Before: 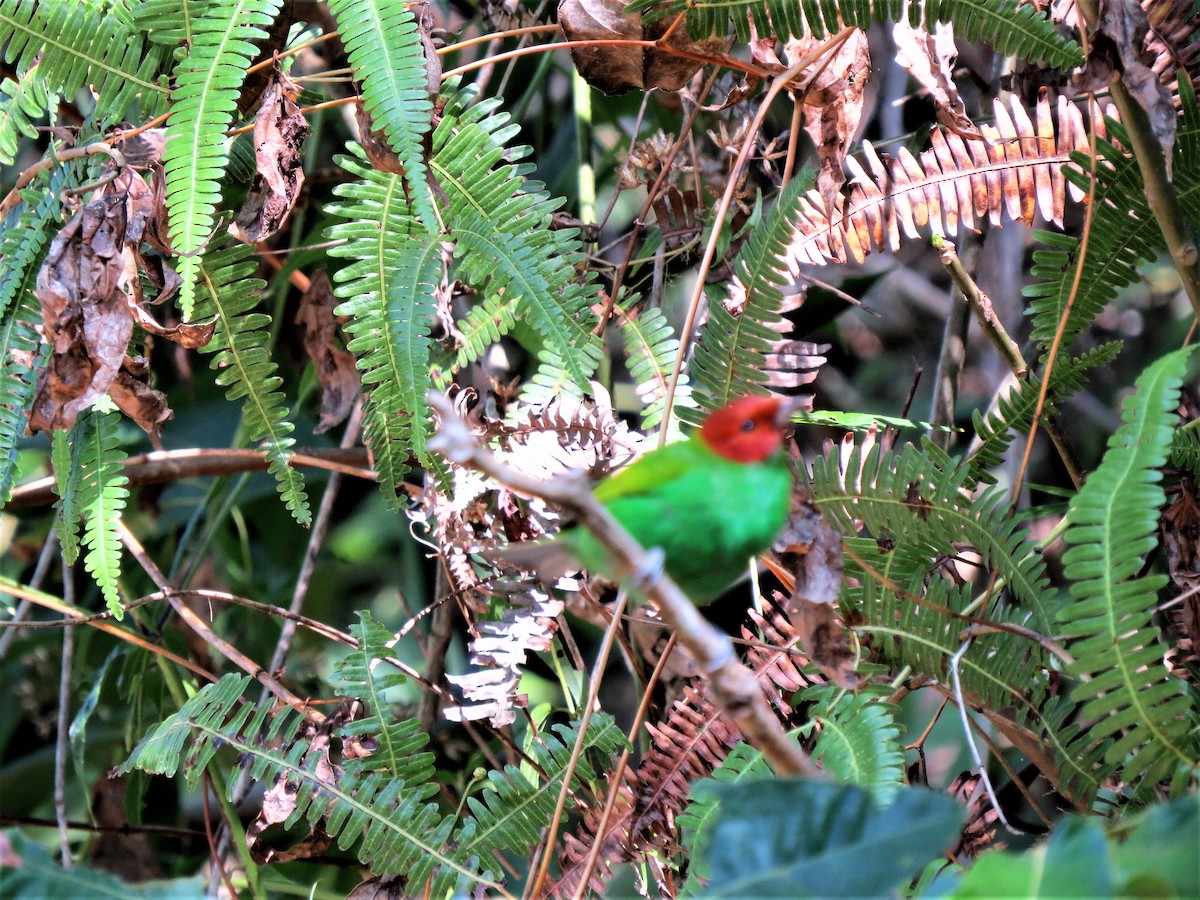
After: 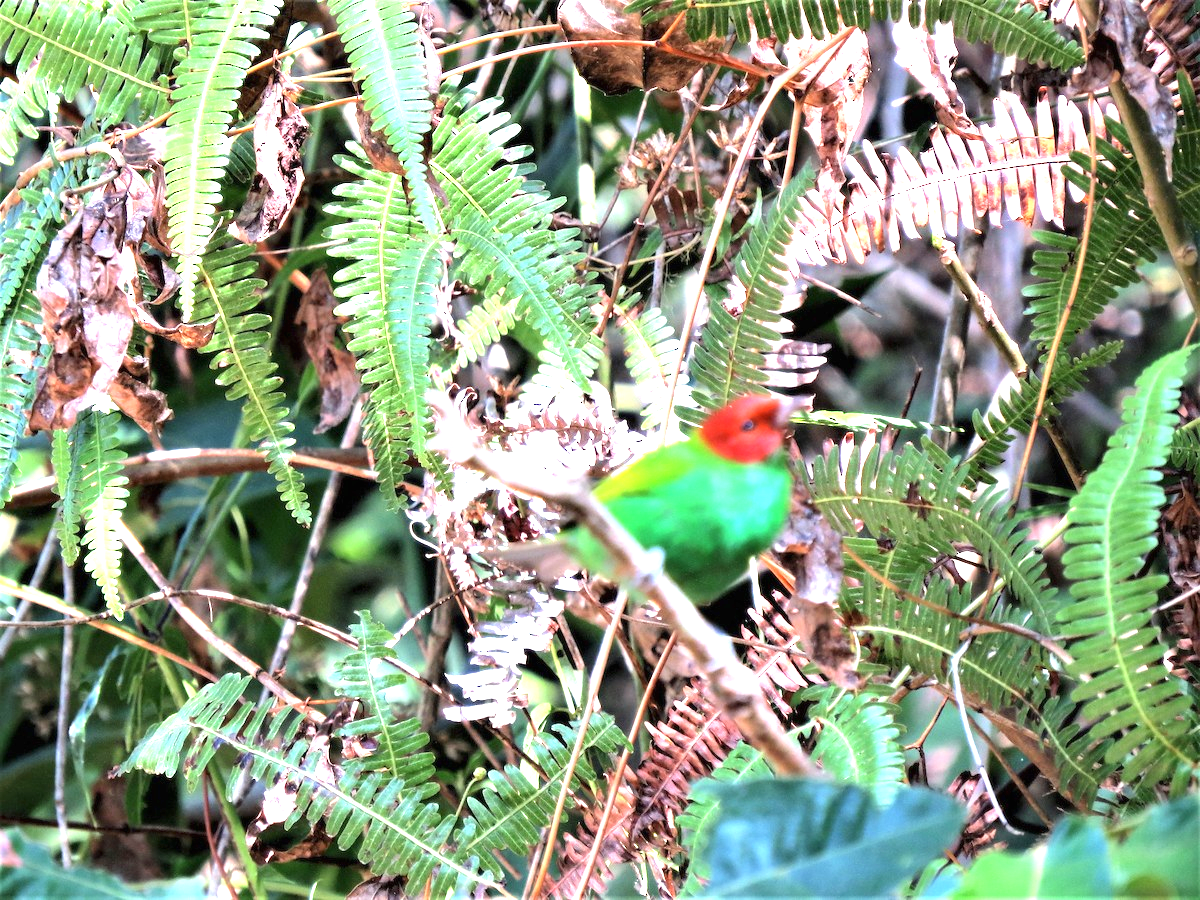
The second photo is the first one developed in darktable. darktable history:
tone equalizer: edges refinement/feathering 500, mask exposure compensation -1.57 EV, preserve details no
exposure: black level correction 0, exposure 1.2 EV, compensate highlight preservation false
shadows and highlights: shadows 11.55, white point adjustment 1.28, highlights -2.07, soften with gaussian
